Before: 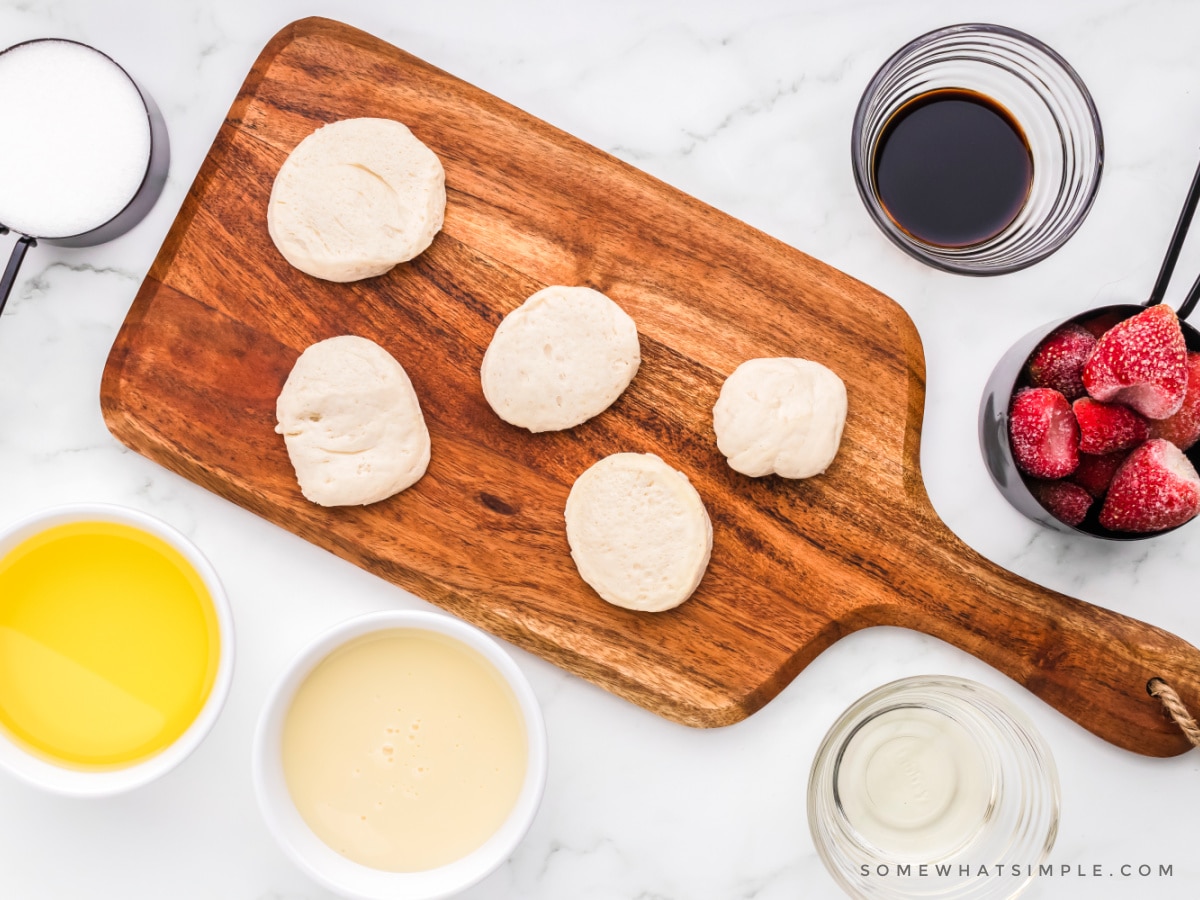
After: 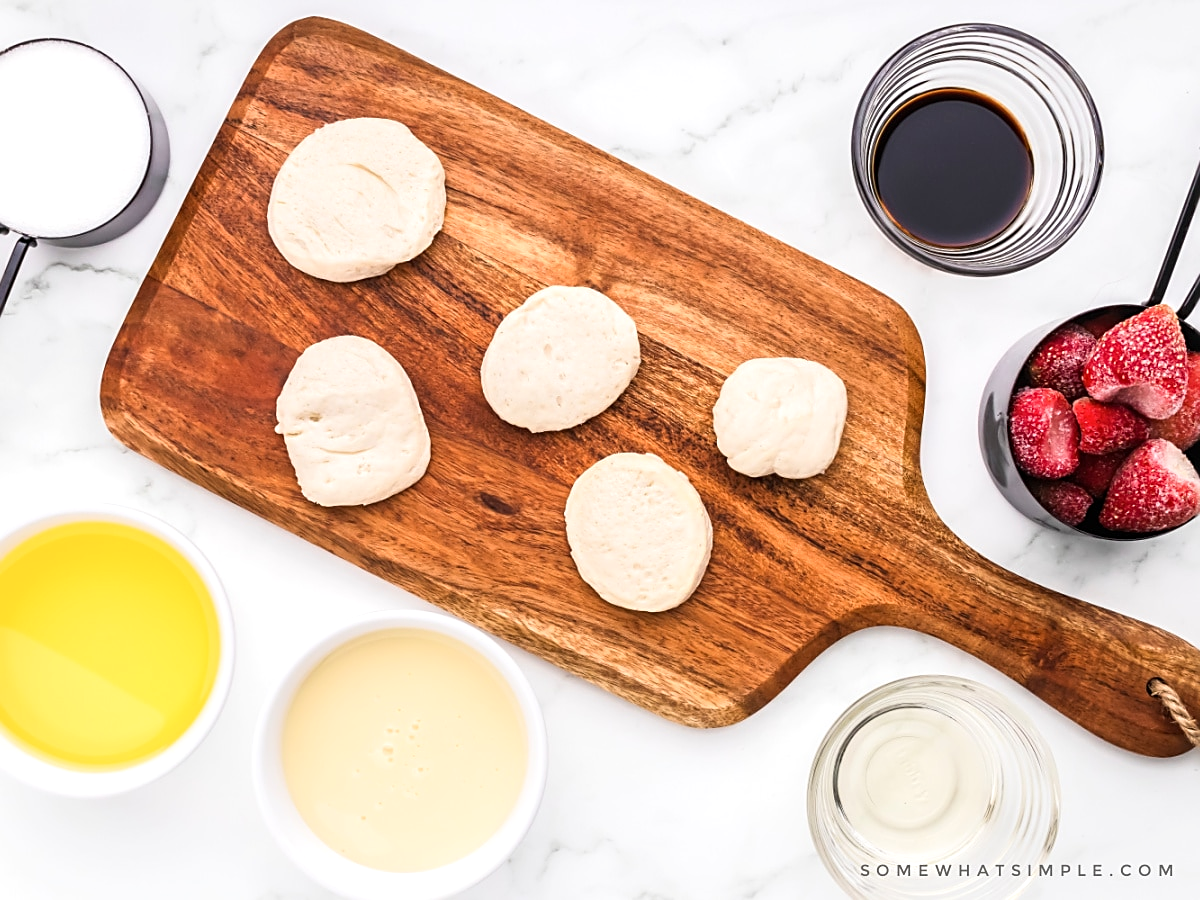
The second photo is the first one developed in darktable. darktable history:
sharpen: on, module defaults
shadows and highlights: shadows -12.5, white point adjustment 4, highlights 28.33
